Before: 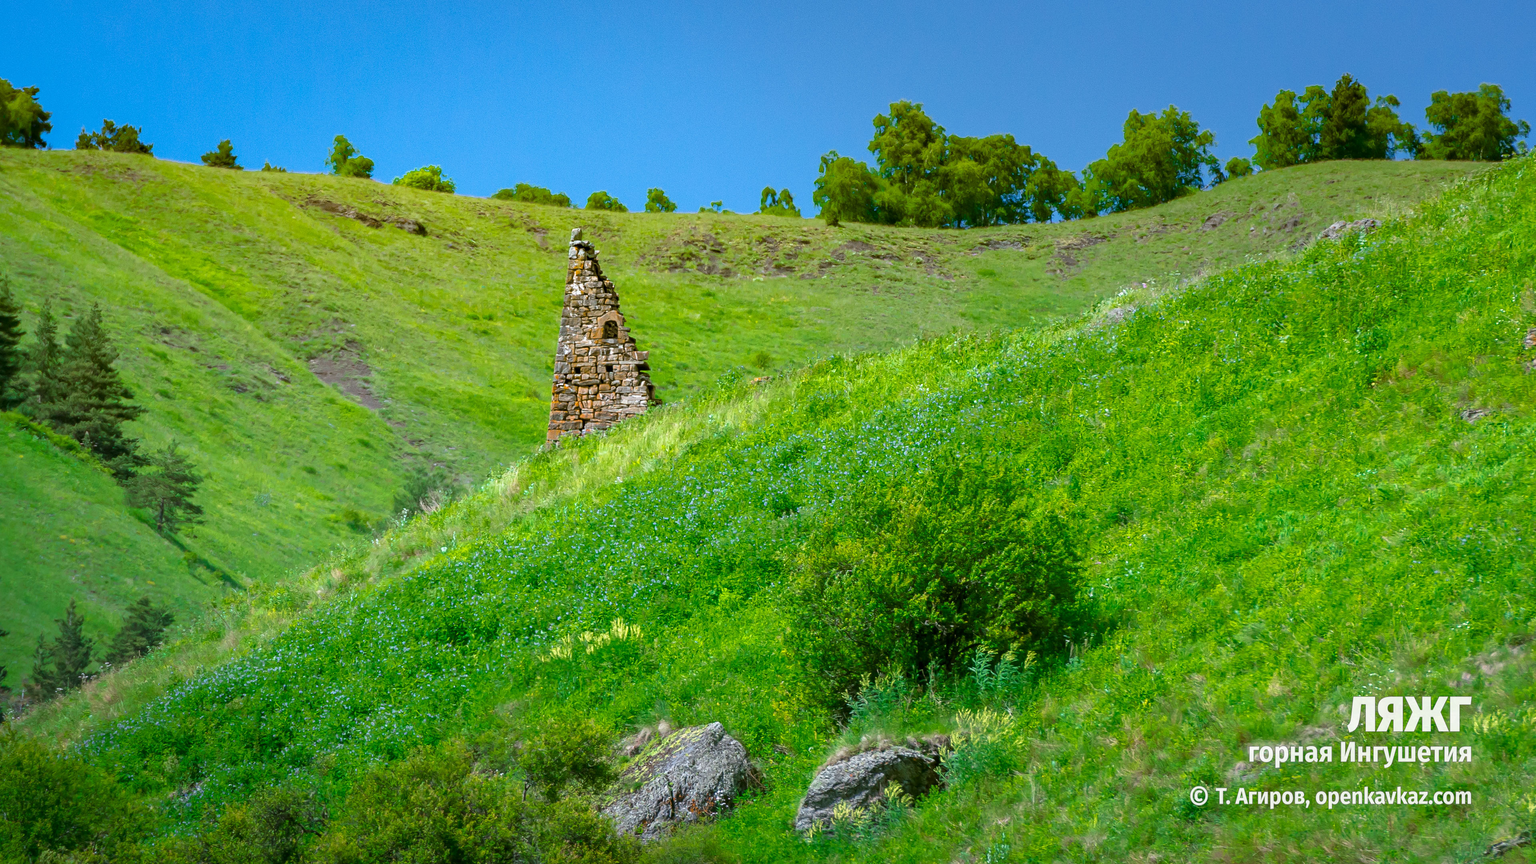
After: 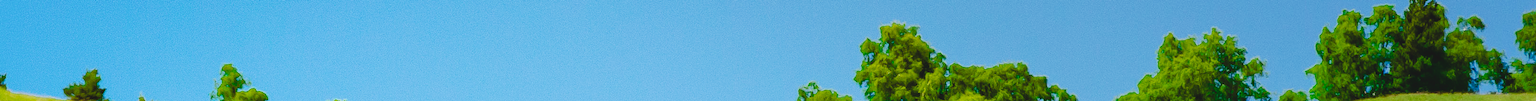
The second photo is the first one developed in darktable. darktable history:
white balance: red 1.045, blue 0.932
tone curve: curves: ch0 [(0, 0) (0.003, 0.077) (0.011, 0.078) (0.025, 0.078) (0.044, 0.08) (0.069, 0.088) (0.1, 0.102) (0.136, 0.12) (0.177, 0.148) (0.224, 0.191) (0.277, 0.261) (0.335, 0.335) (0.399, 0.419) (0.468, 0.522) (0.543, 0.611) (0.623, 0.702) (0.709, 0.779) (0.801, 0.855) (0.898, 0.918) (1, 1)], preserve colors none
crop and rotate: left 9.644%, top 9.491%, right 6.021%, bottom 80.509%
